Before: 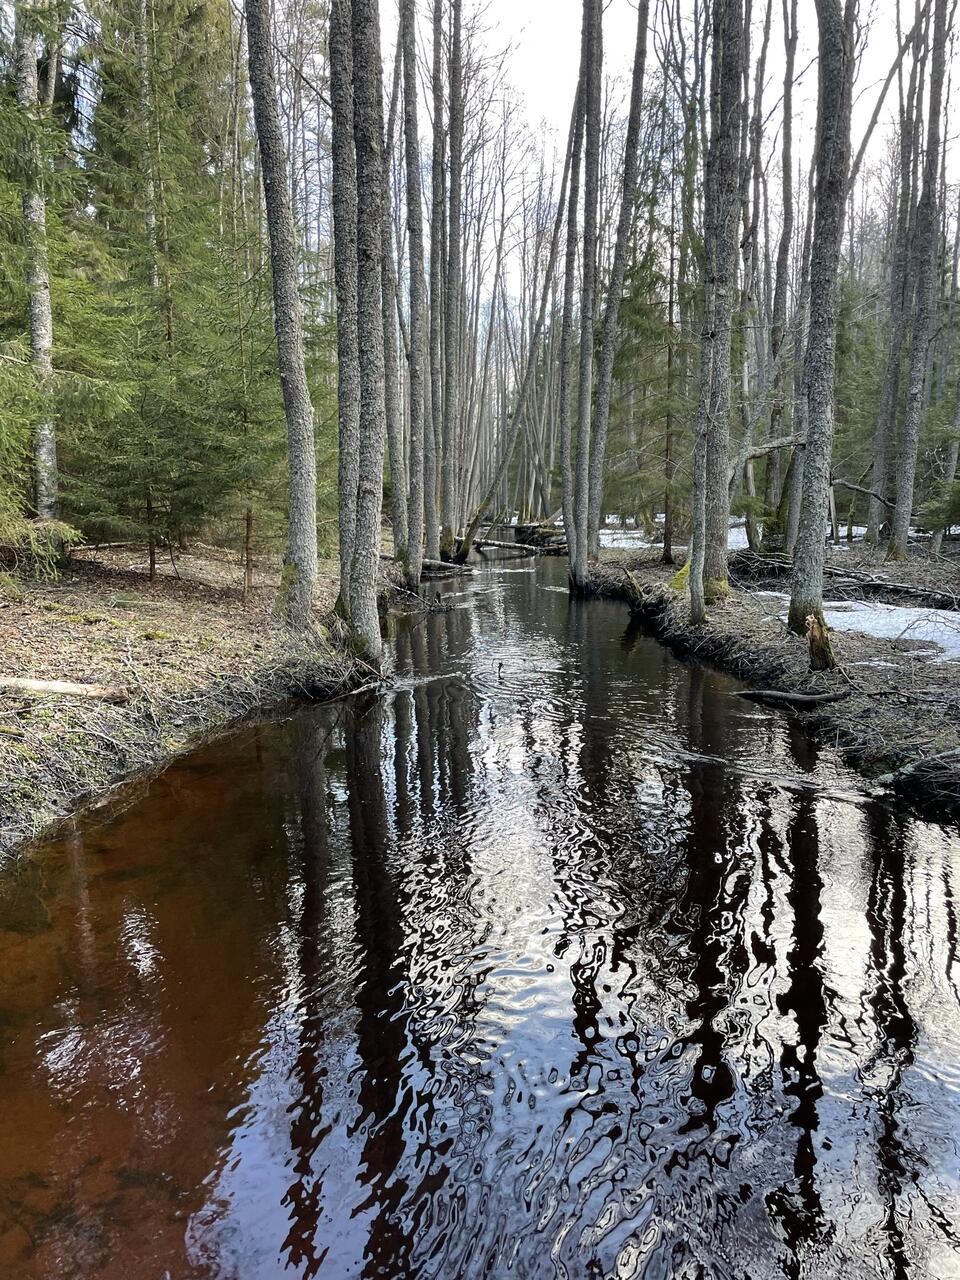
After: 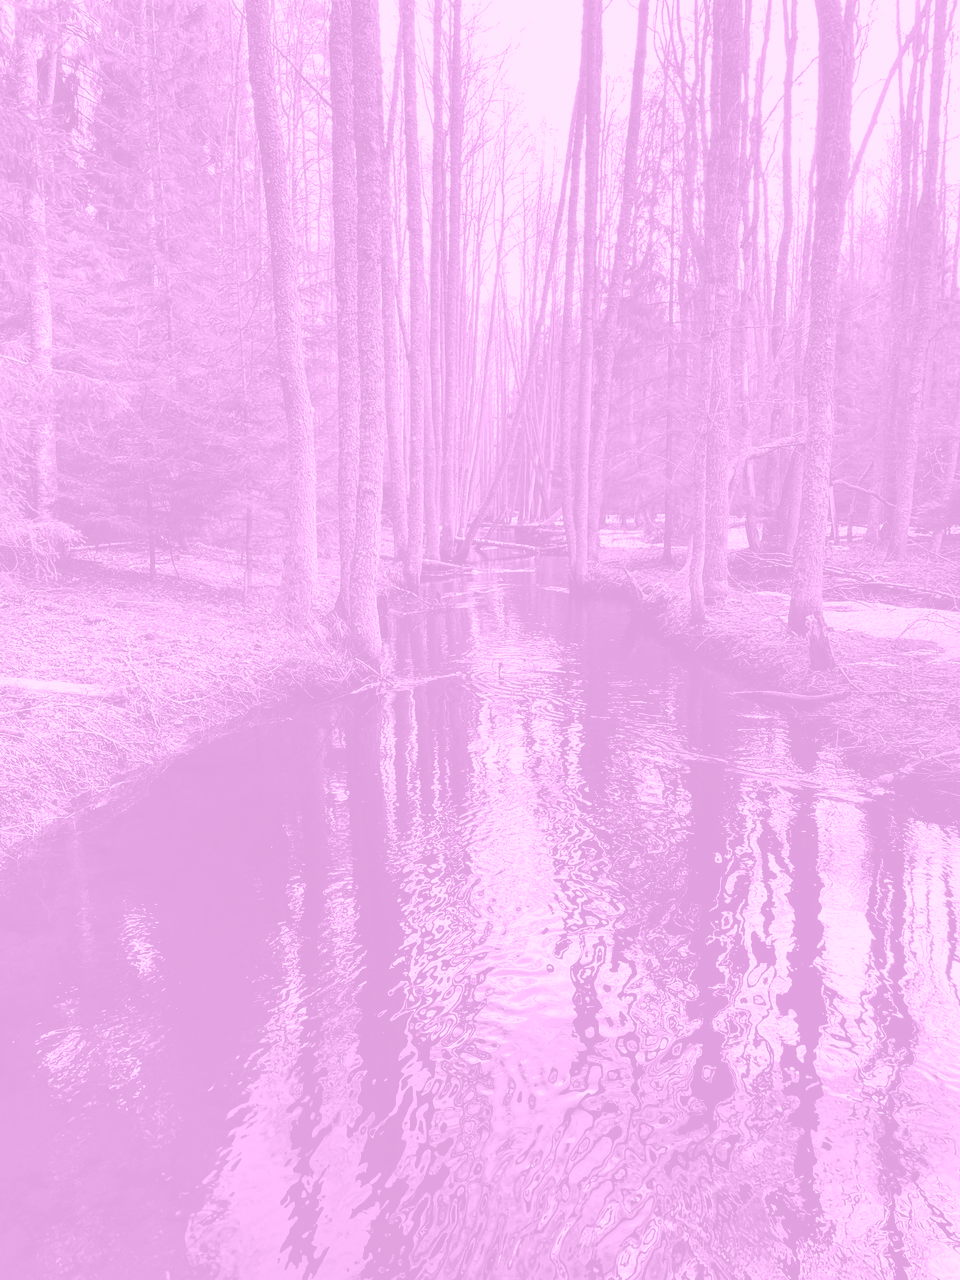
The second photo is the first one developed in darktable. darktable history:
rgb curve: curves: ch0 [(0, 0.186) (0.314, 0.284) (0.775, 0.708) (1, 1)], compensate middle gray true, preserve colors none
colorize: hue 331.2°, saturation 75%, source mix 30.28%, lightness 70.52%, version 1
